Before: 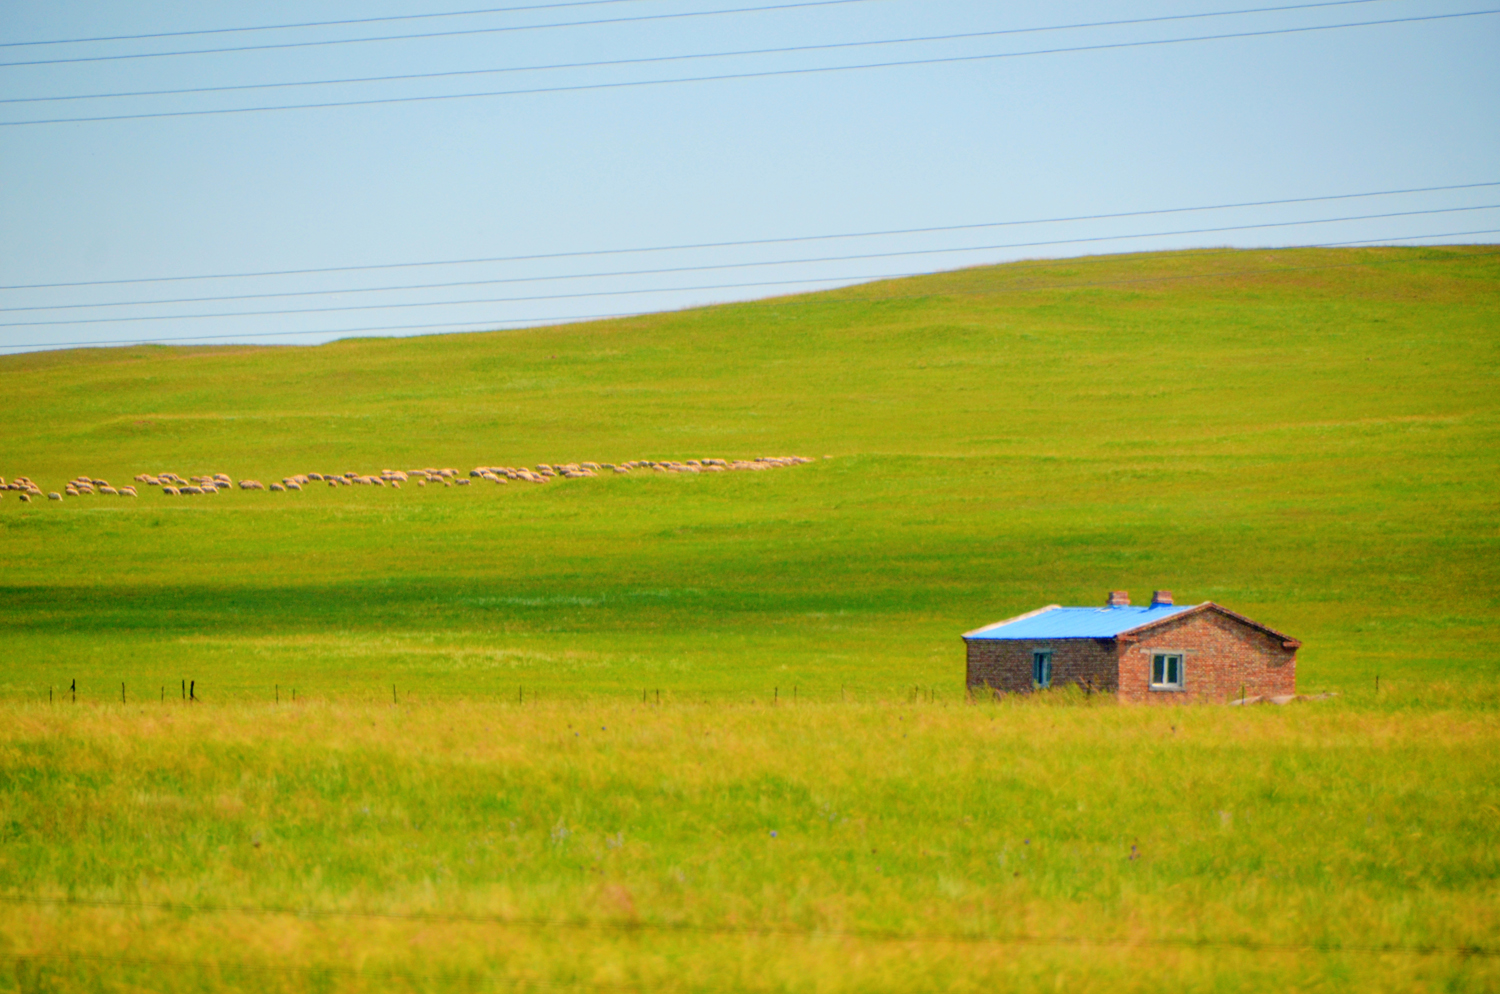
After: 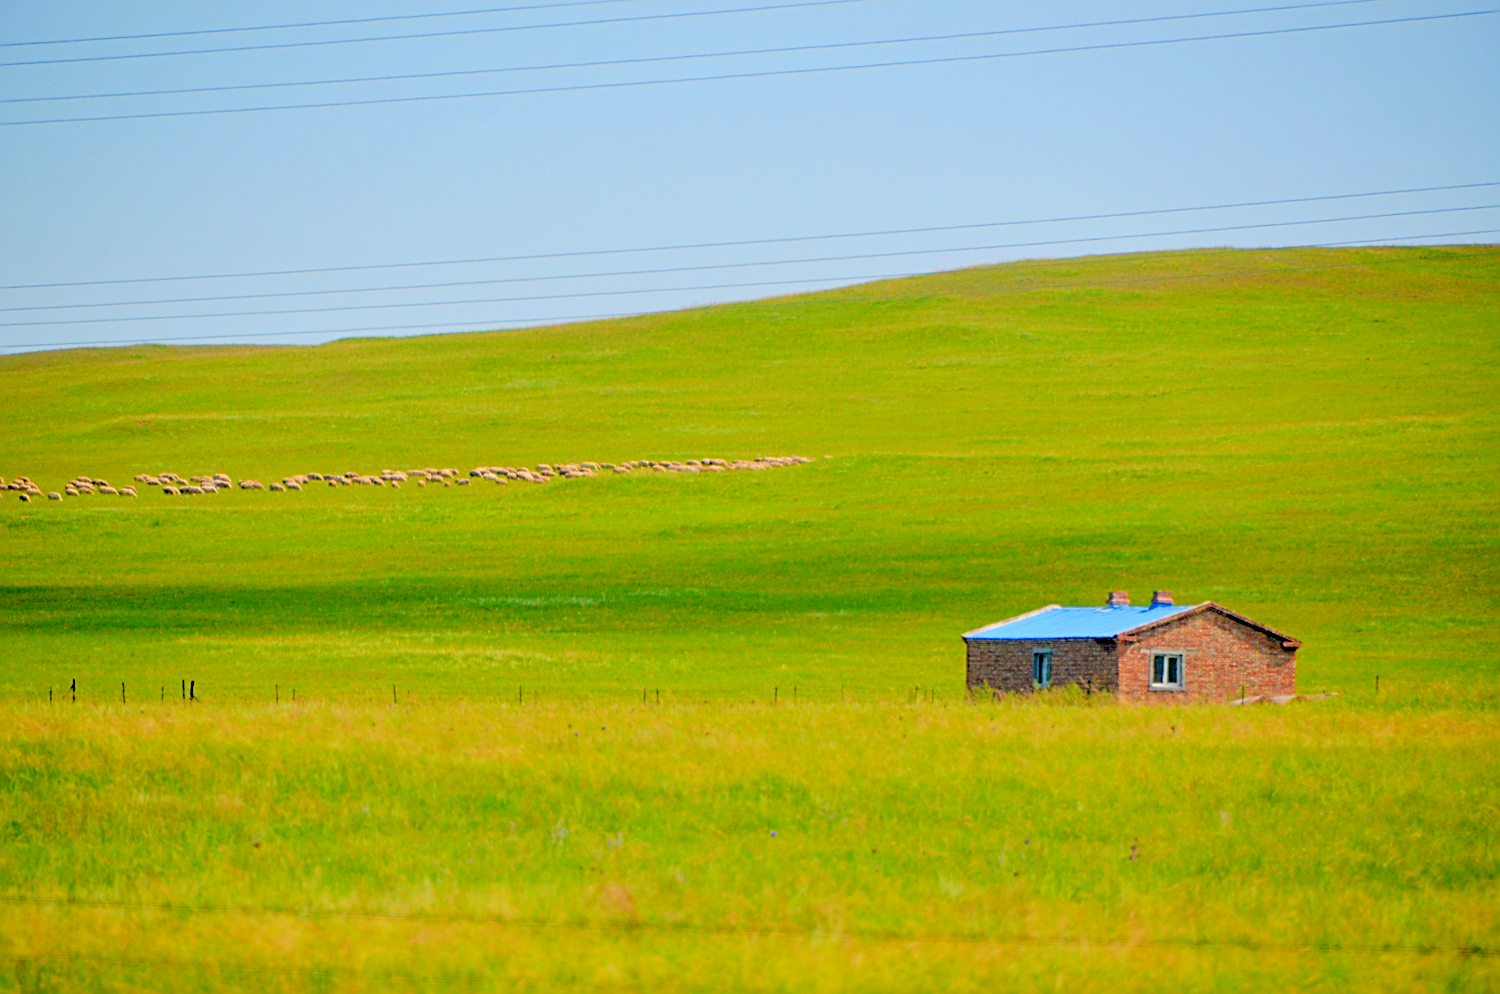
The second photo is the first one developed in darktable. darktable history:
white balance: red 0.967, blue 1.049
contrast brightness saturation: contrast 0.04, saturation 0.07
rgb levels: preserve colors sum RGB, levels [[0.038, 0.433, 0.934], [0, 0.5, 1], [0, 0.5, 1]]
sharpen: radius 2.543, amount 0.636
